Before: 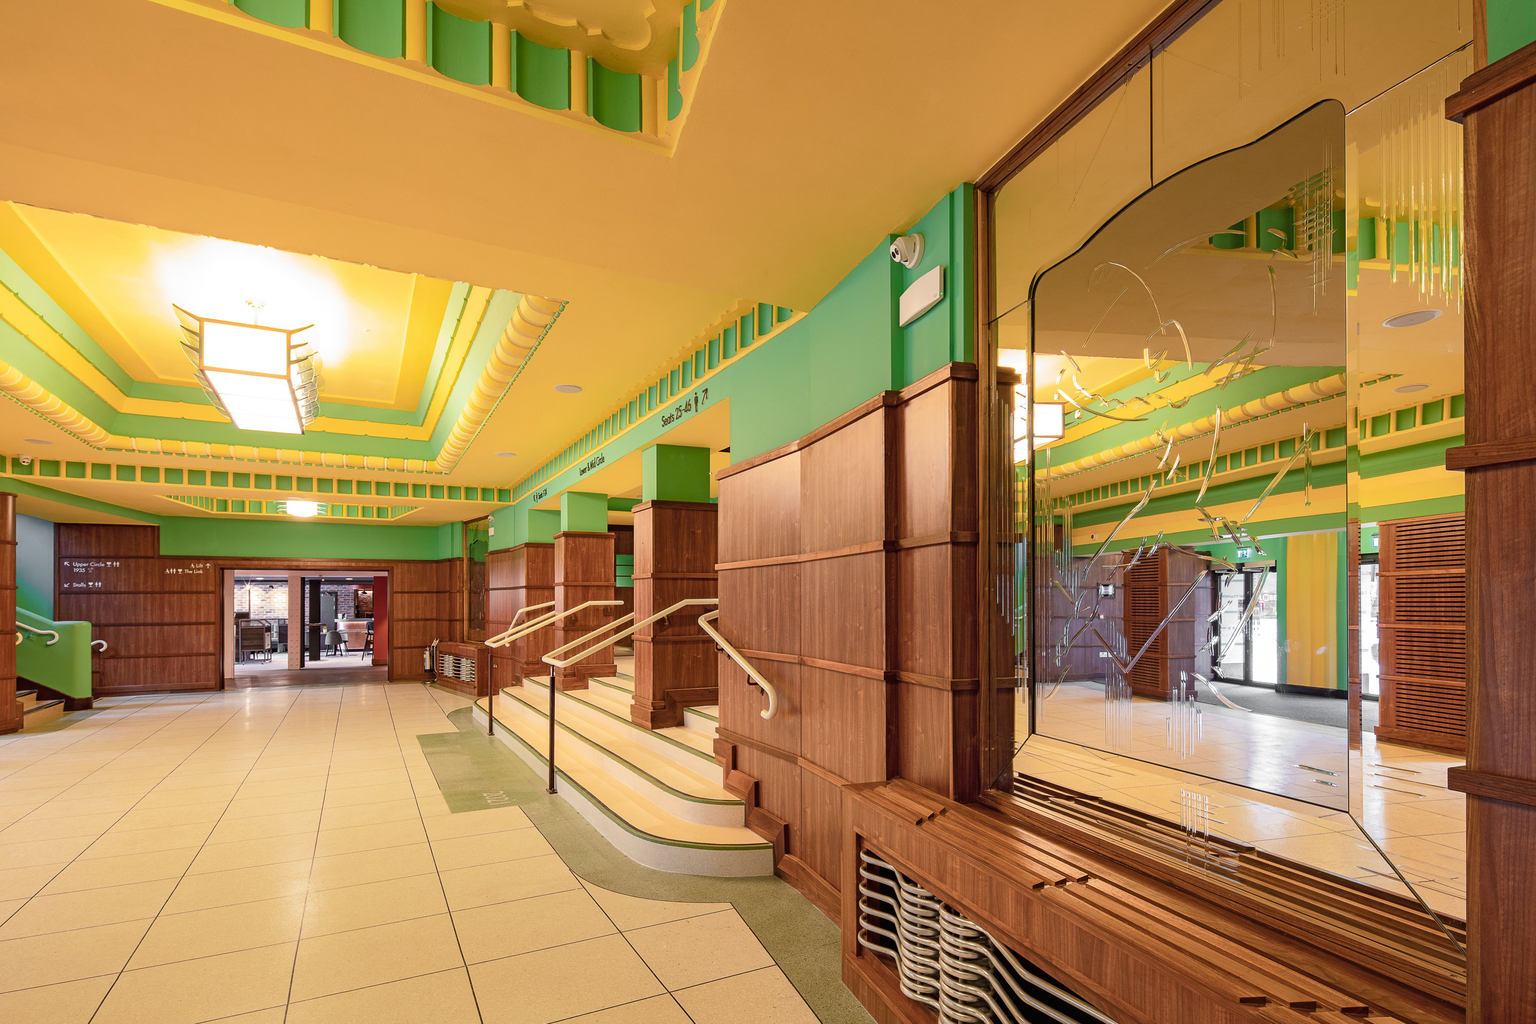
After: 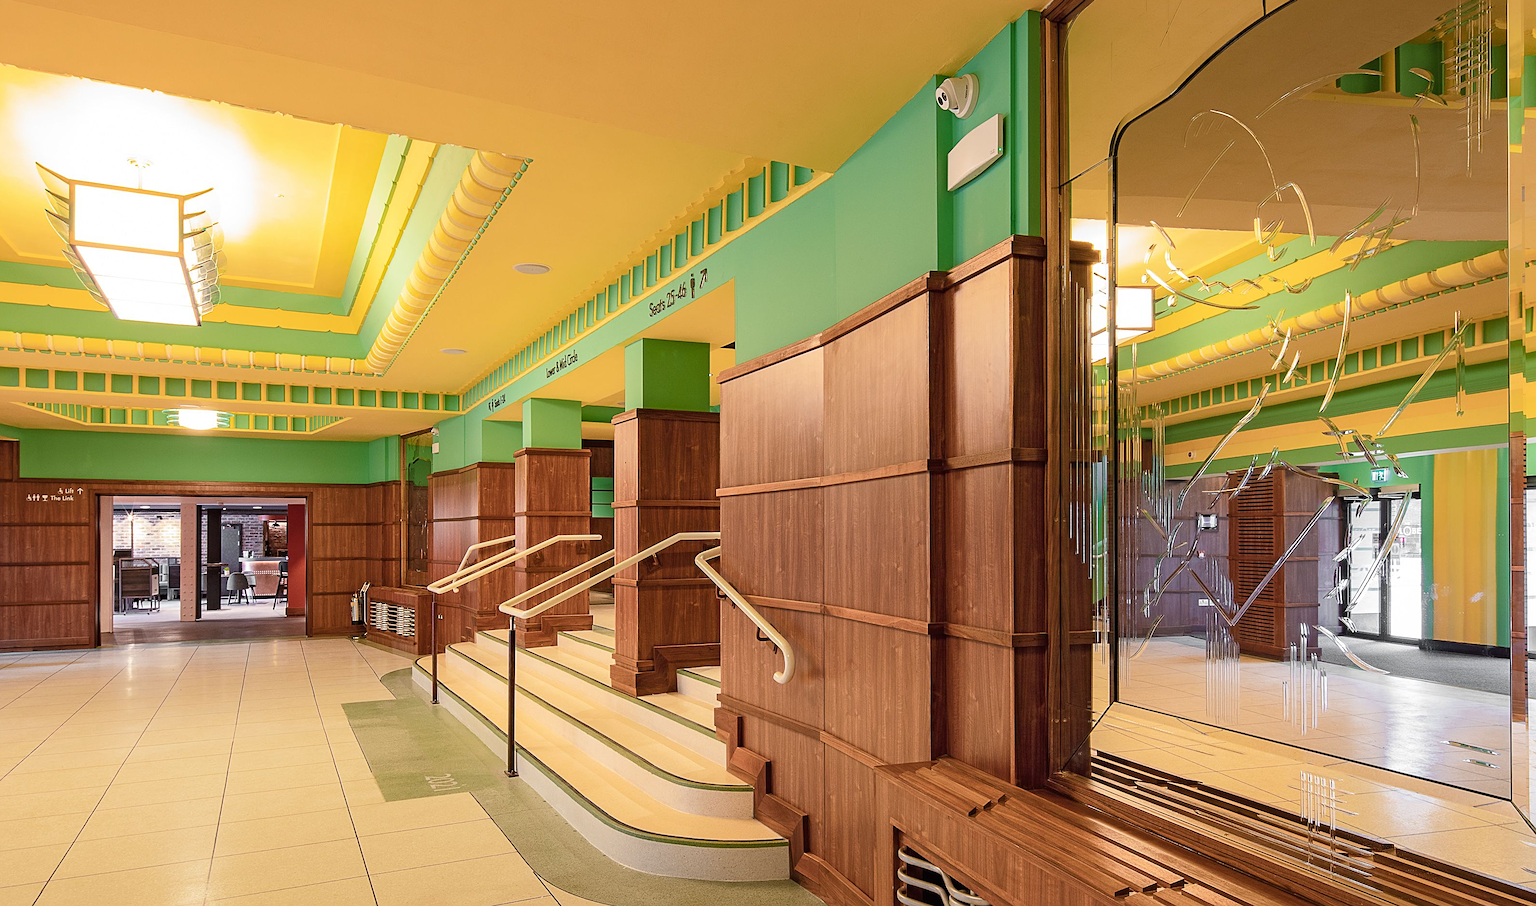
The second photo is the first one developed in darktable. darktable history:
crop: left 9.416%, top 17.091%, right 10.88%, bottom 12.368%
sharpen: radius 2.116, amount 0.377, threshold 0.231
